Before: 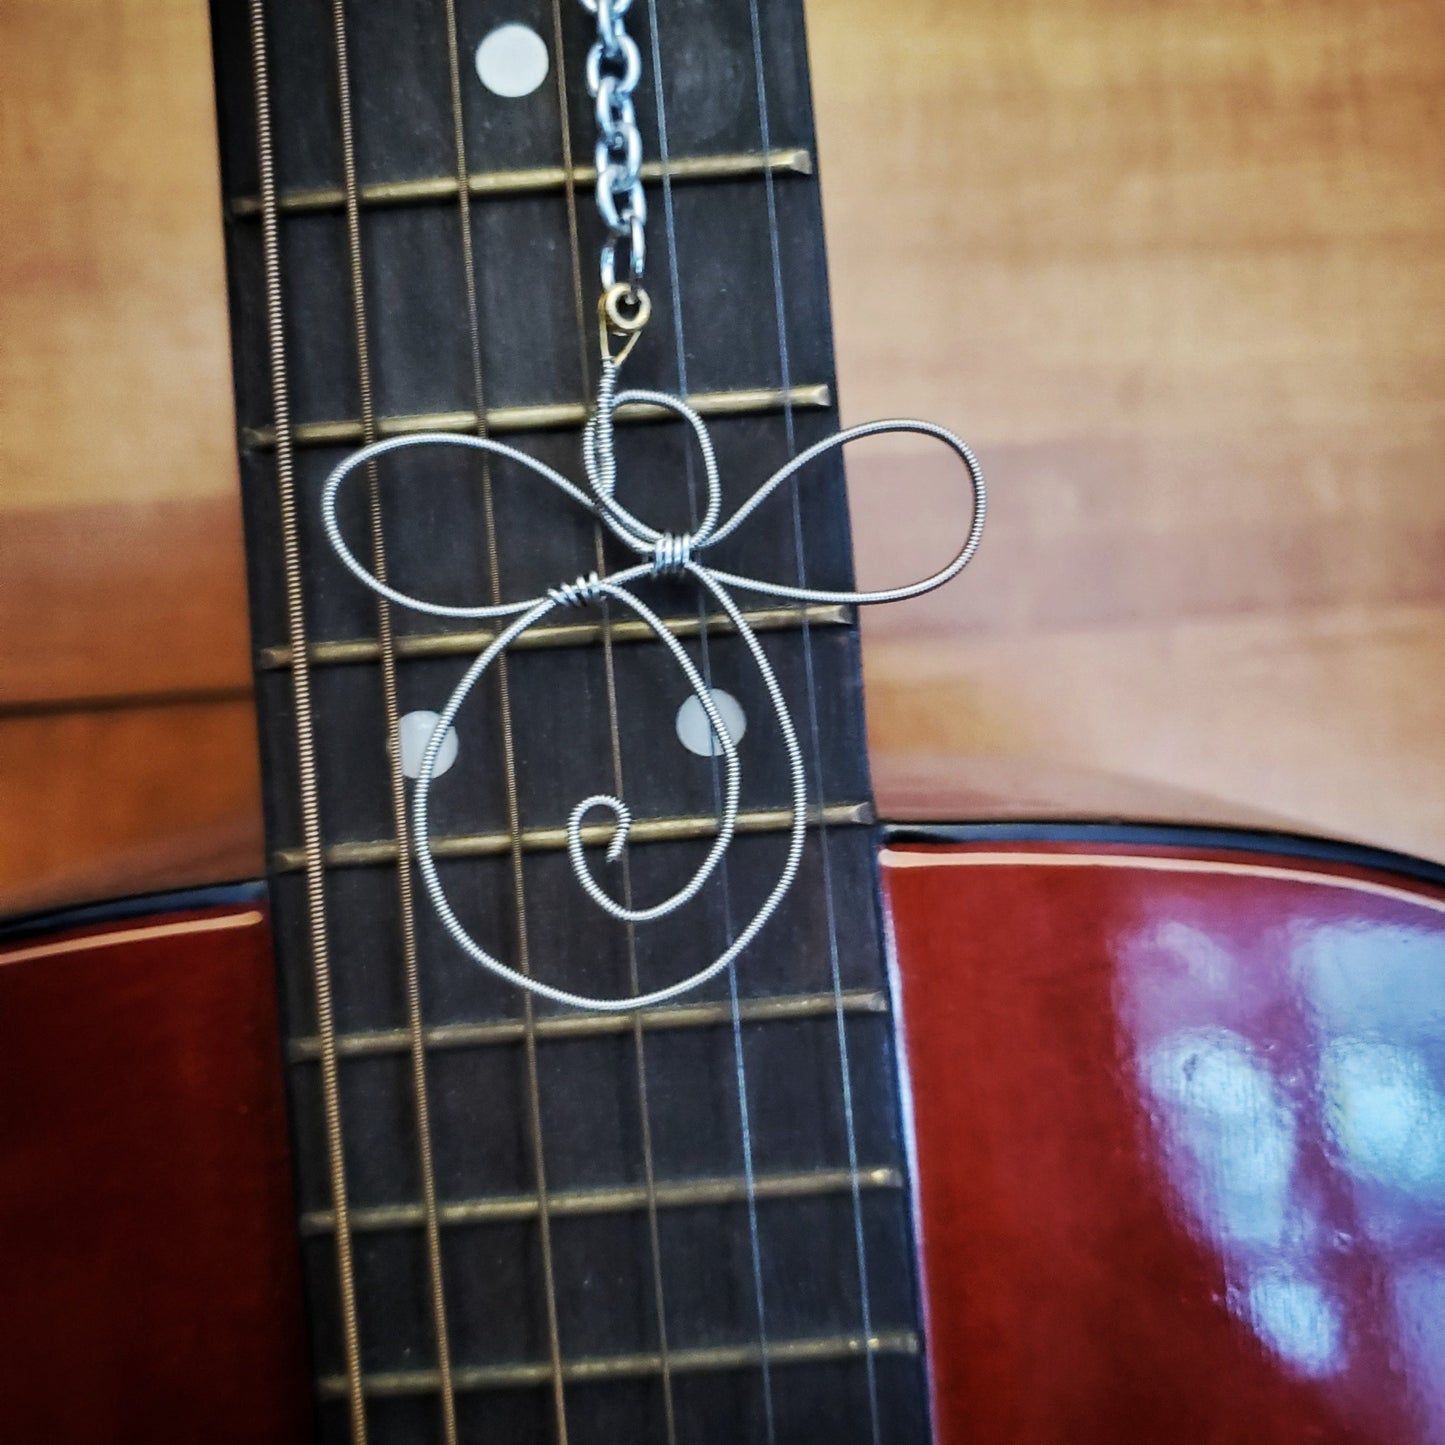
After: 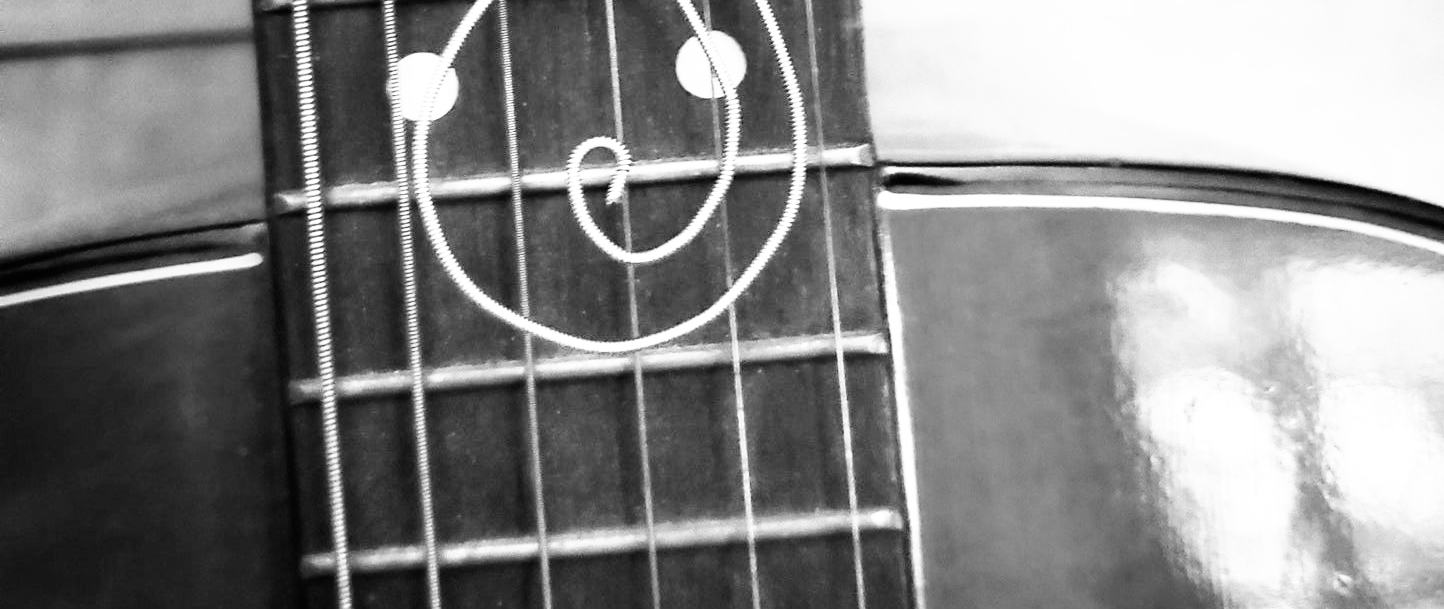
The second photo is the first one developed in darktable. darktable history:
color zones: curves: ch1 [(0, -0.014) (0.143, -0.013) (0.286, -0.013) (0.429, -0.016) (0.571, -0.019) (0.714, -0.015) (0.857, 0.002) (1, -0.014)]
crop: top 45.551%, bottom 12.262%
base curve: curves: ch0 [(0, 0) (0.007, 0.004) (0.027, 0.03) (0.046, 0.07) (0.207, 0.54) (0.442, 0.872) (0.673, 0.972) (1, 1)], preserve colors none
exposure: black level correction 0, exposure 0.7 EV, compensate exposure bias true, compensate highlight preservation false
